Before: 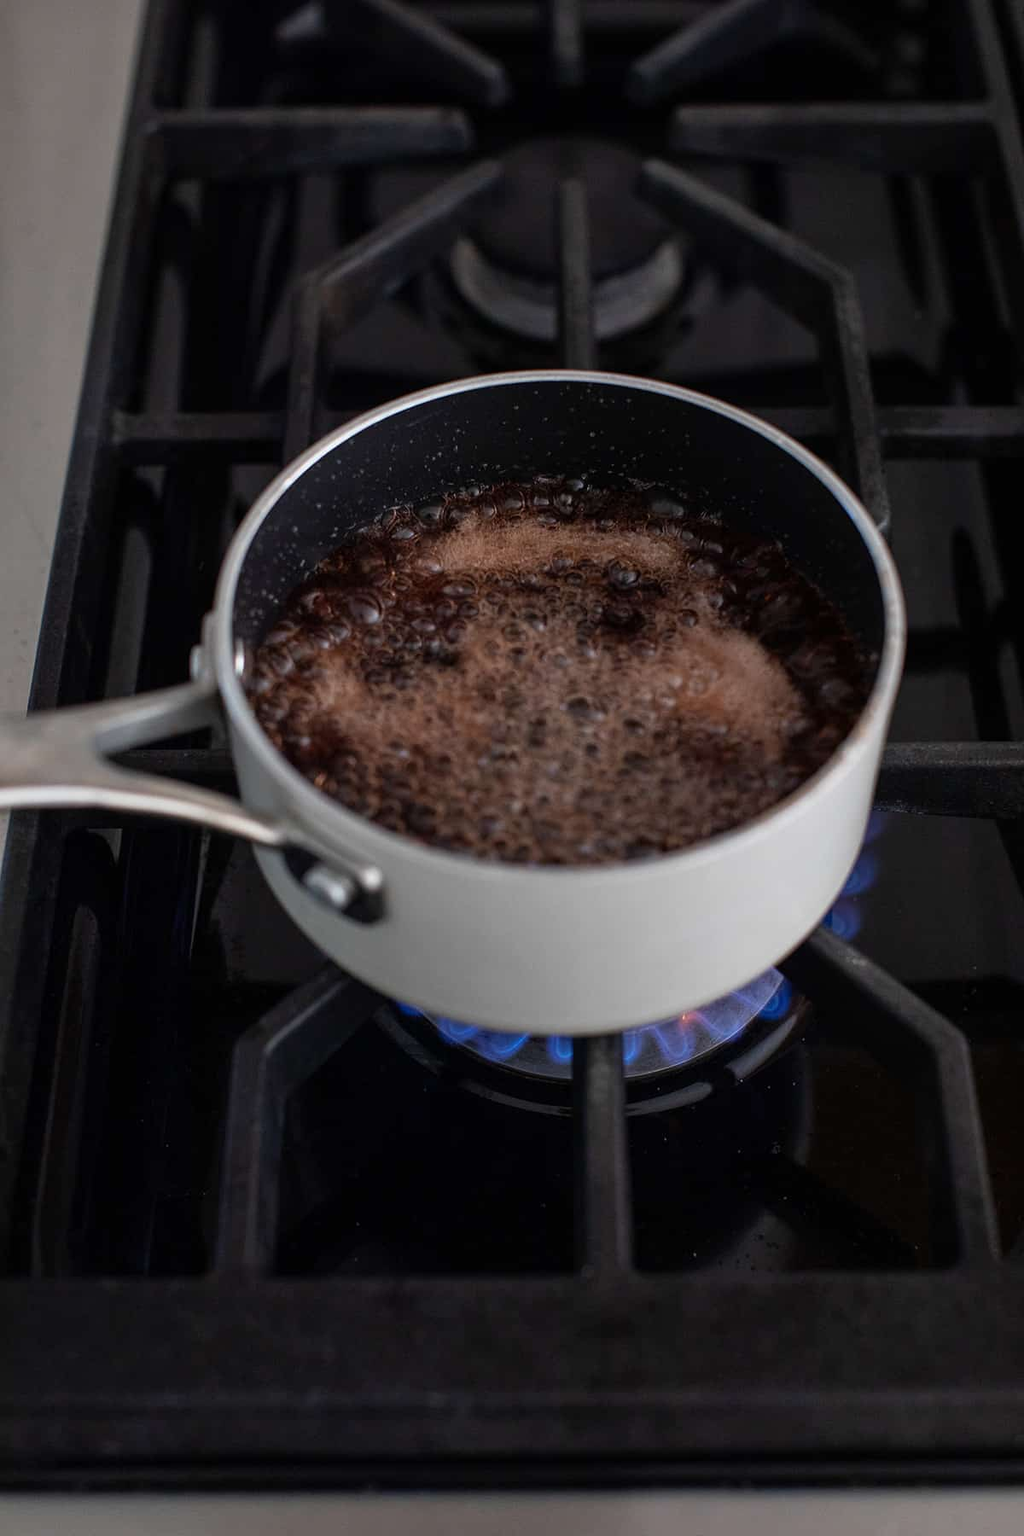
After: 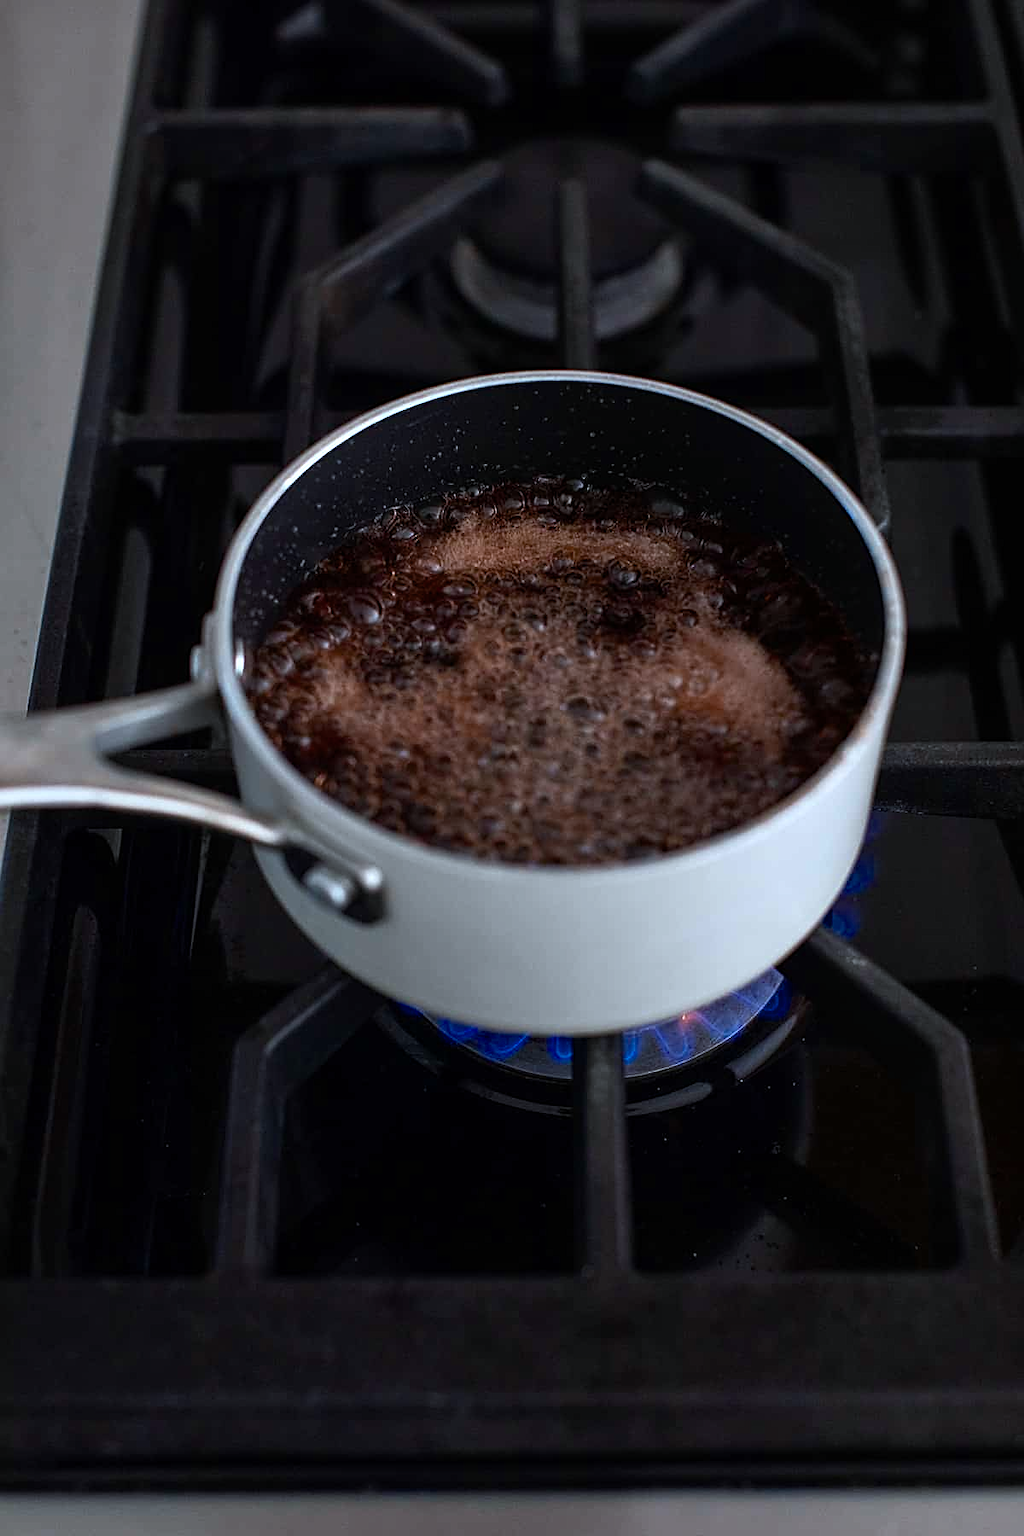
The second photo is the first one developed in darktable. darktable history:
sharpen: on, module defaults
color correction: highlights a* -4.15, highlights b* -11.09
color balance rgb: perceptual saturation grading › global saturation 14.913%, perceptual brilliance grading › global brilliance 14.496%, perceptual brilliance grading › shadows -34.262%, global vibrance 6.965%, saturation formula JzAzBz (2021)
